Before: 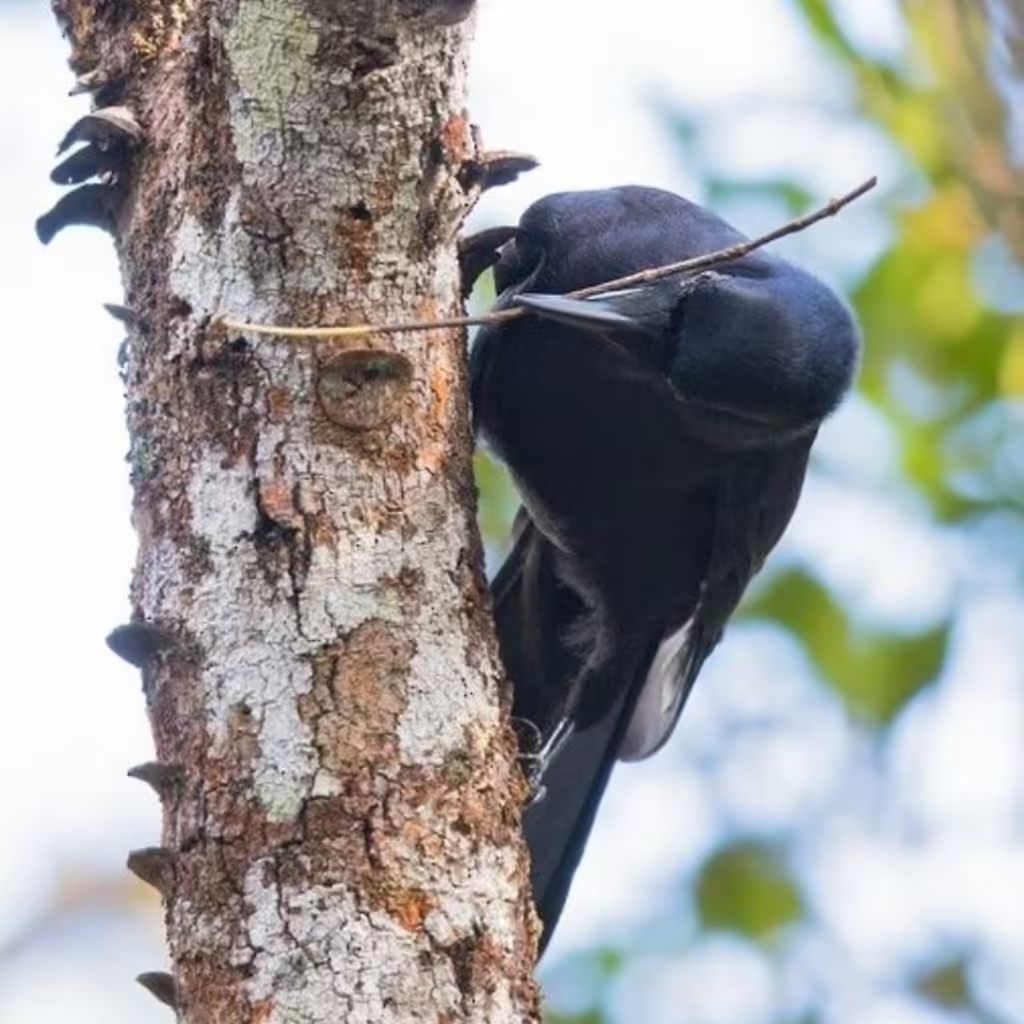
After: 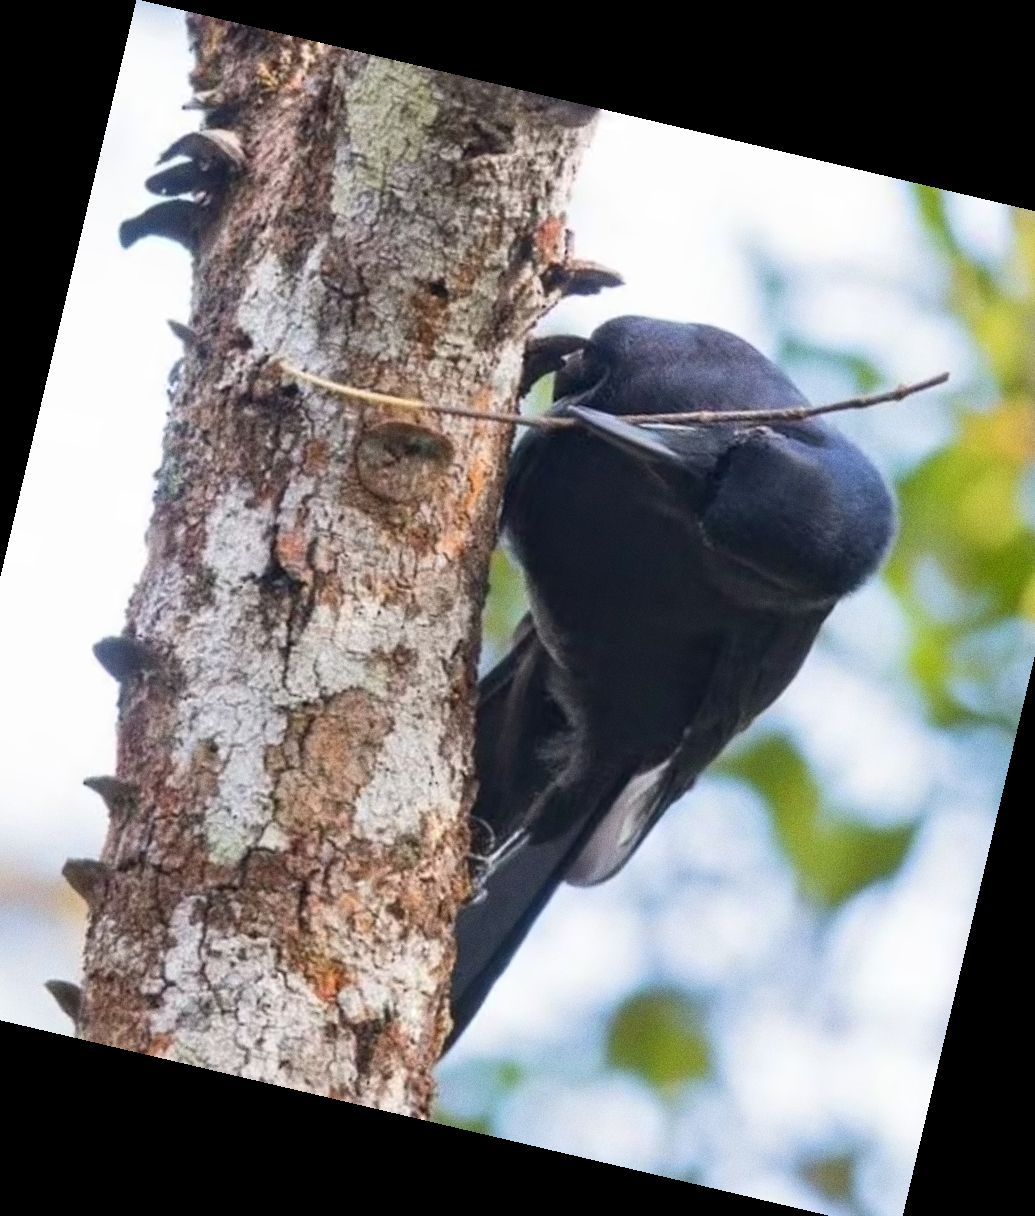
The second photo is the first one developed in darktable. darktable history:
crop: left 8.026%, right 7.374%
grain: on, module defaults
rotate and perspective: rotation 13.27°, automatic cropping off
